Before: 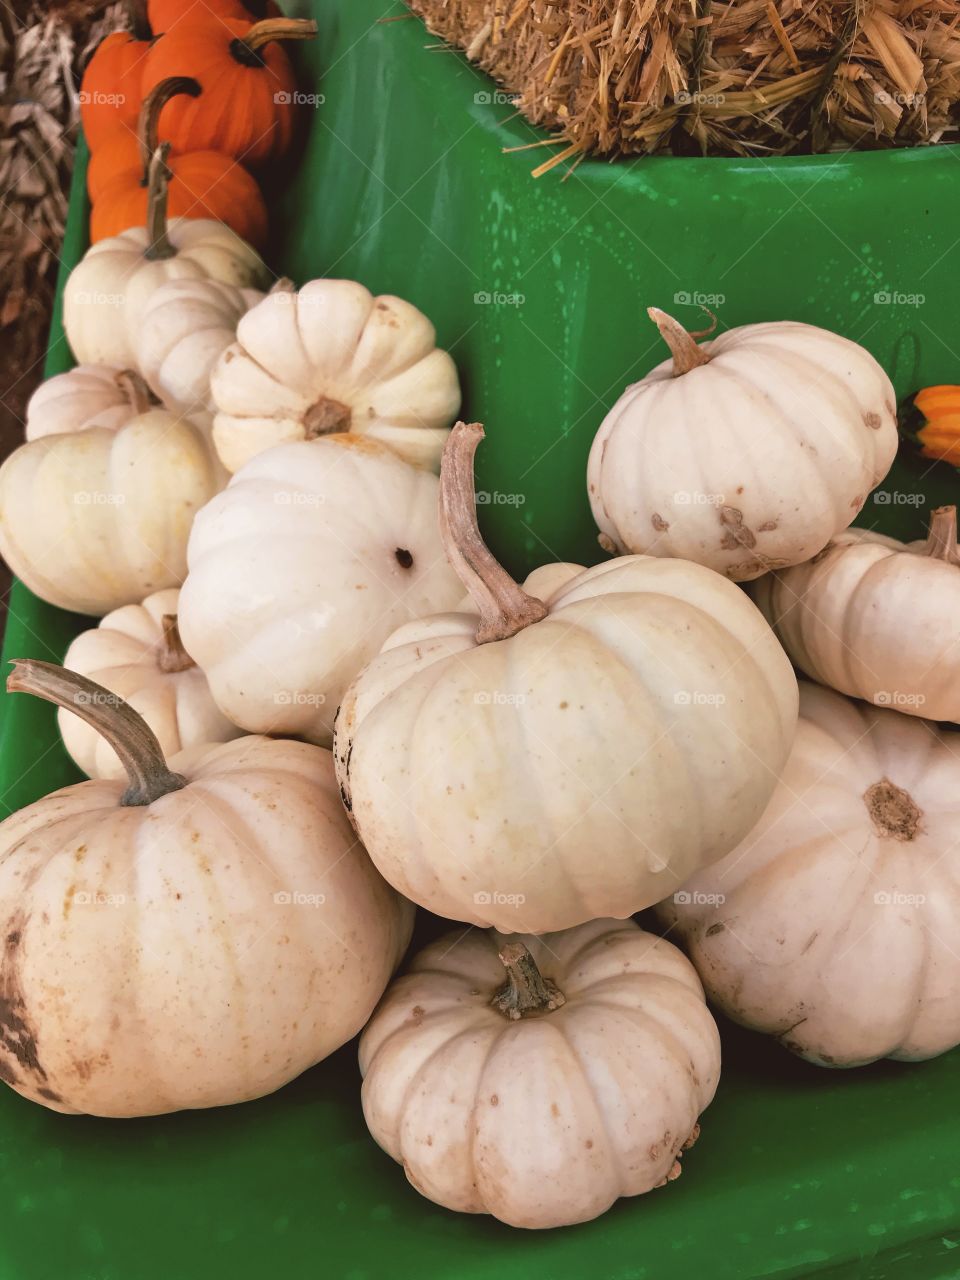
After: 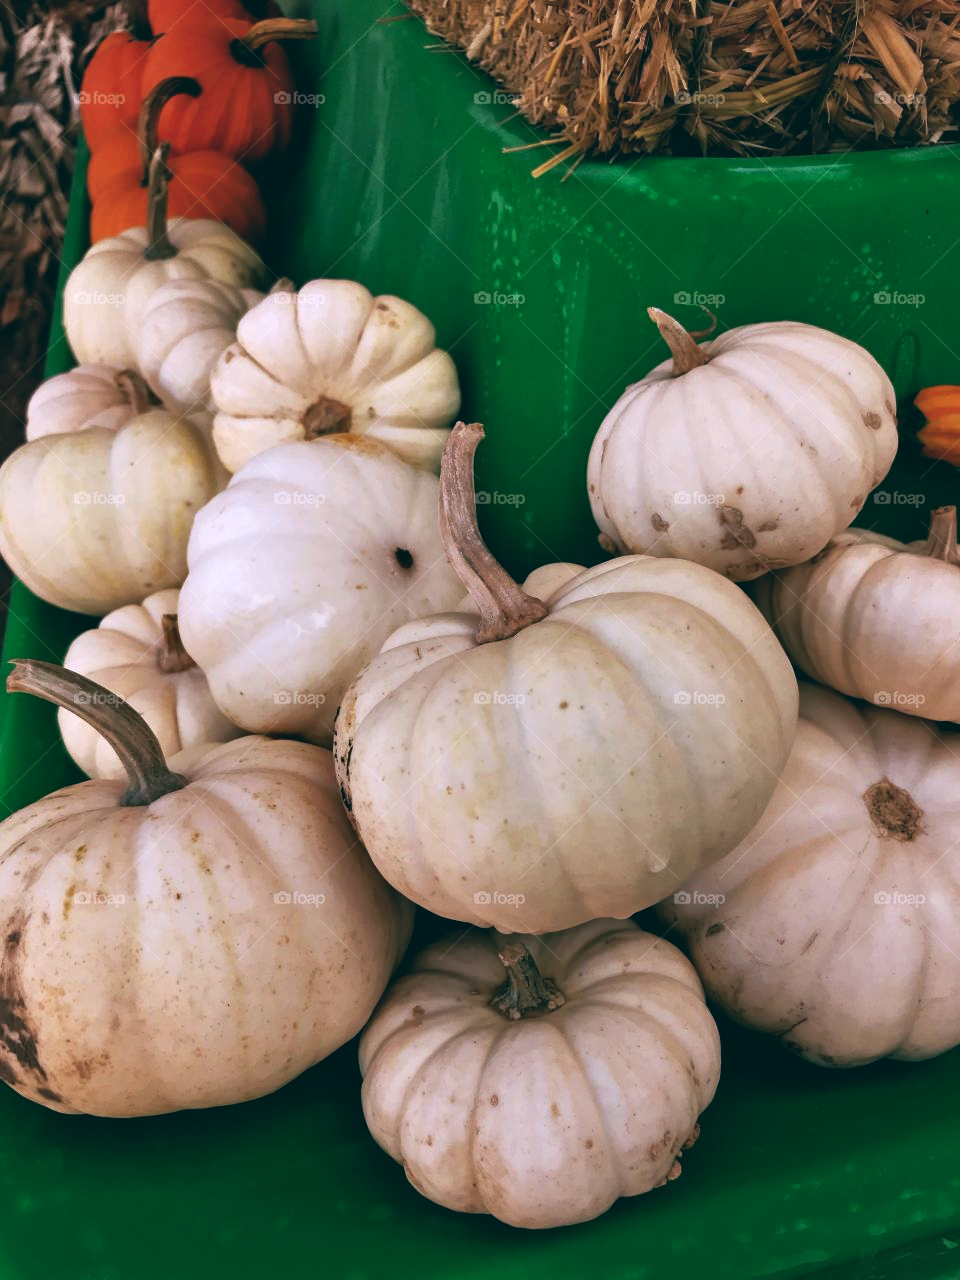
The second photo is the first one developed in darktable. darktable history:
shadows and highlights: radius 108.52, shadows 23.73, highlights -59.32, low approximation 0.01, soften with gaussian
exposure: exposure 0.217 EV, compensate highlight preservation false
white balance: red 0.925, blue 1.046
color balance: lift [1.016, 0.983, 1, 1.017], gamma [0.78, 1.018, 1.043, 0.957], gain [0.786, 1.063, 0.937, 1.017], input saturation 118.26%, contrast 13.43%, contrast fulcrum 21.62%, output saturation 82.76%
